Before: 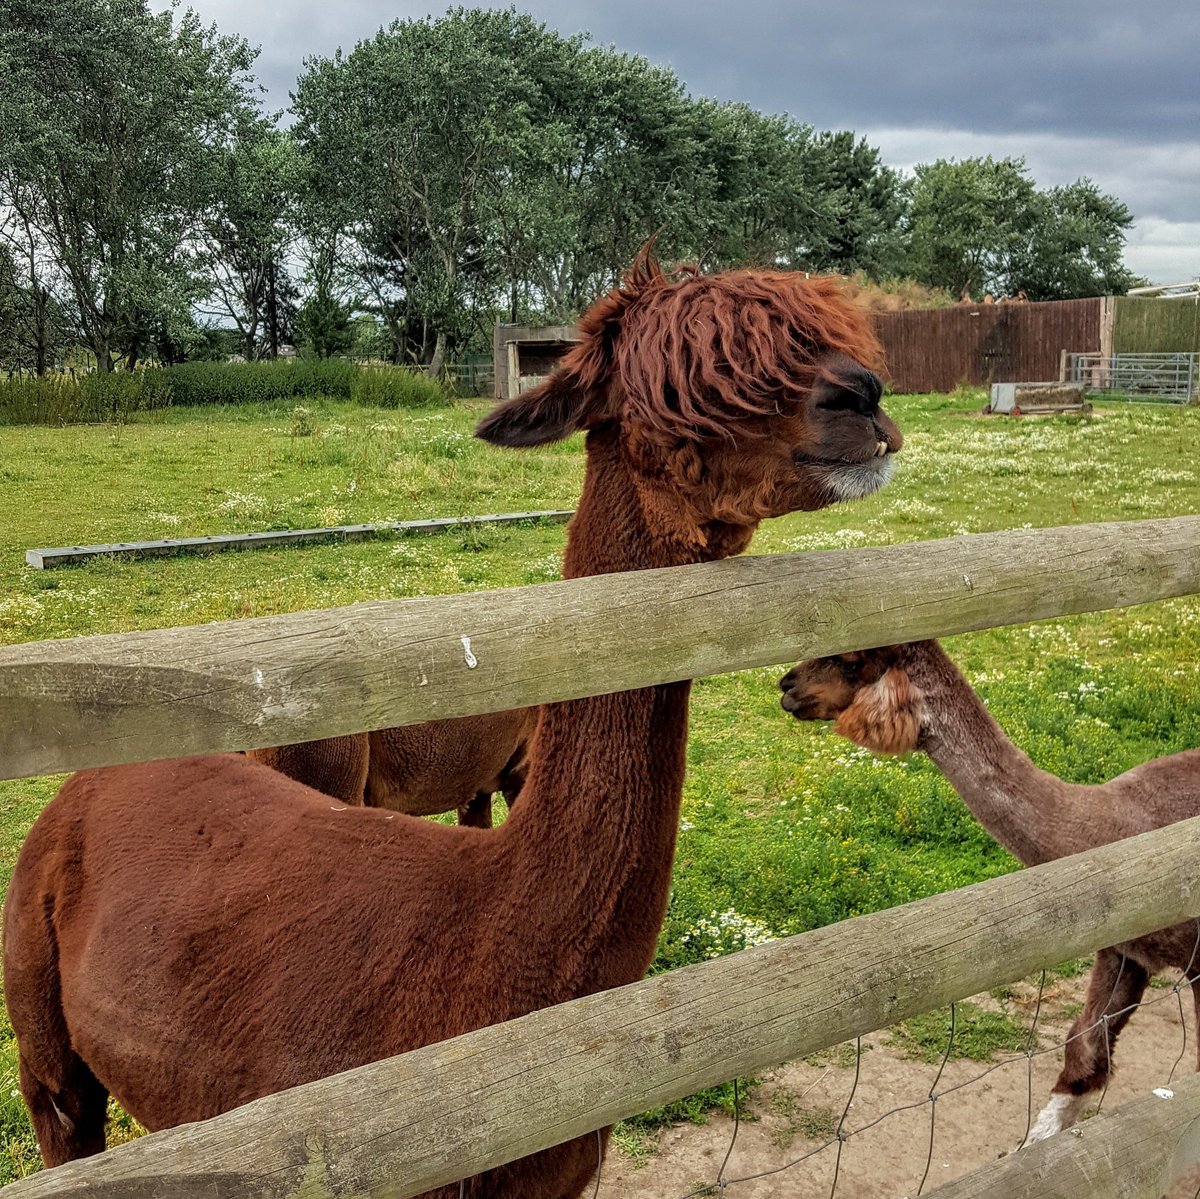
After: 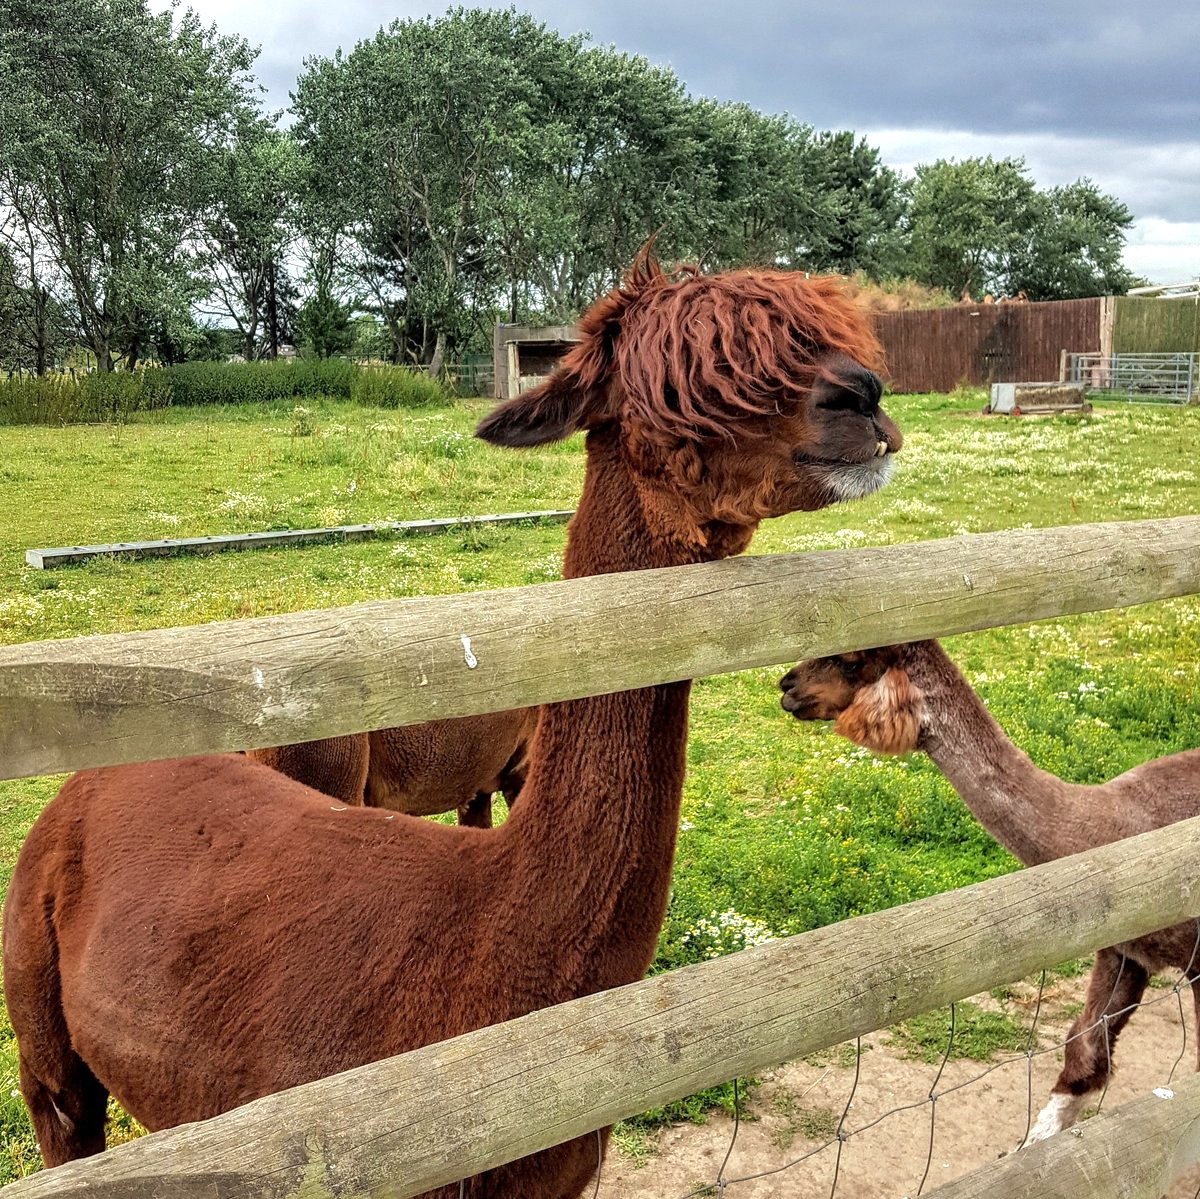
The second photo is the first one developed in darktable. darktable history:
exposure: exposure 0.562 EV, compensate highlight preservation false
